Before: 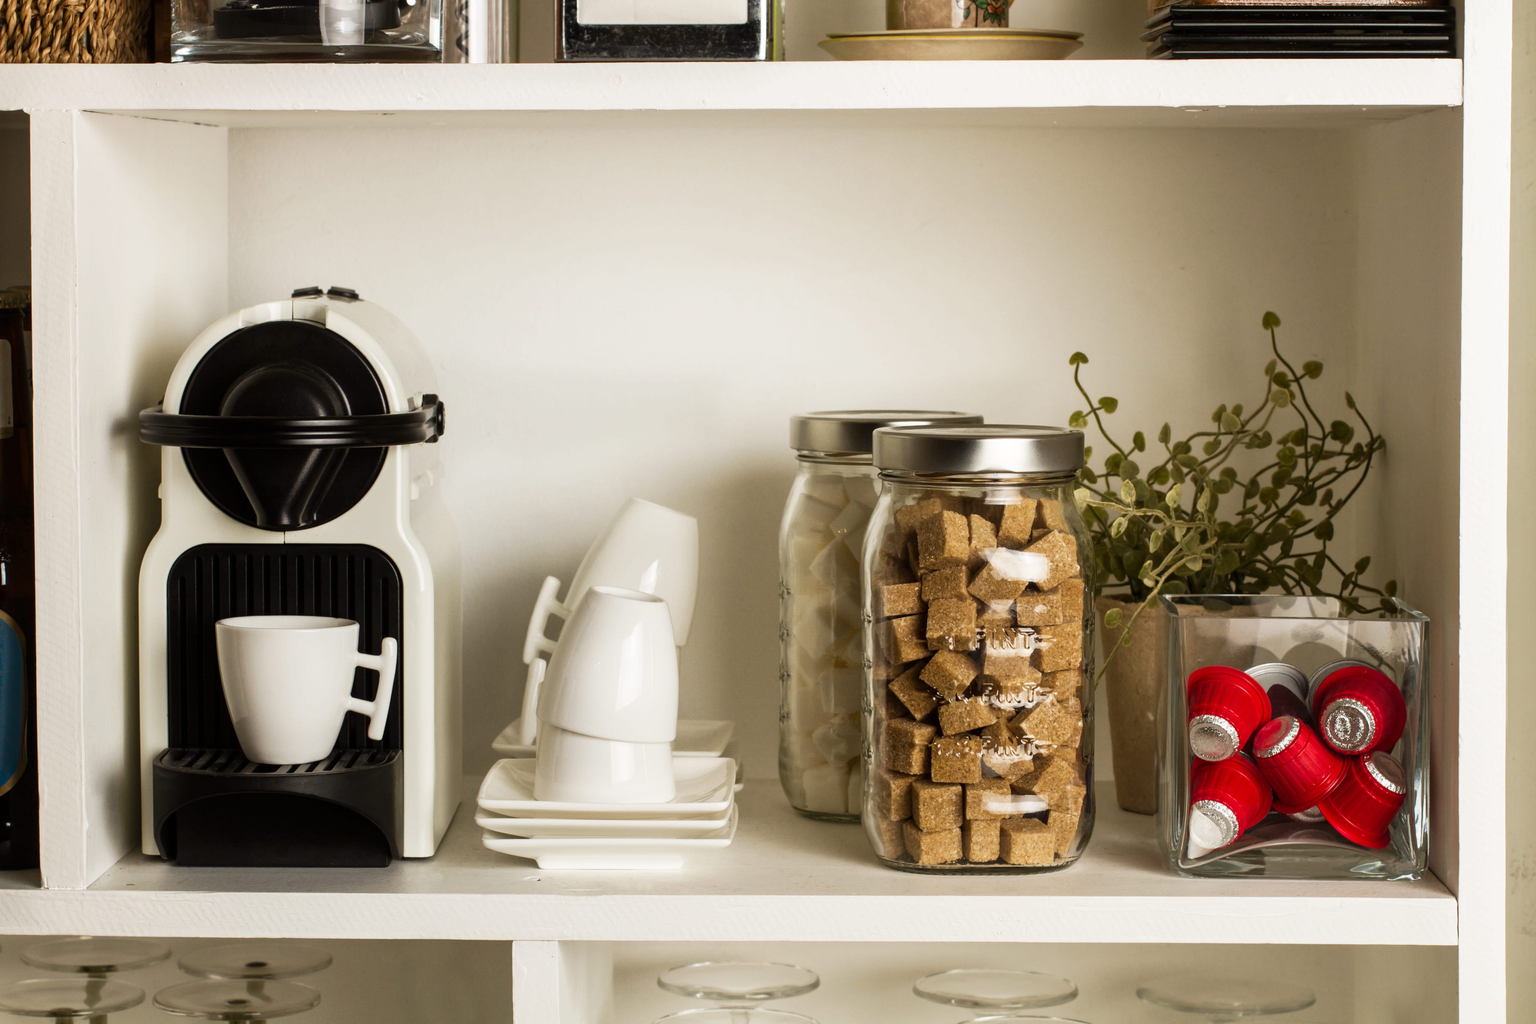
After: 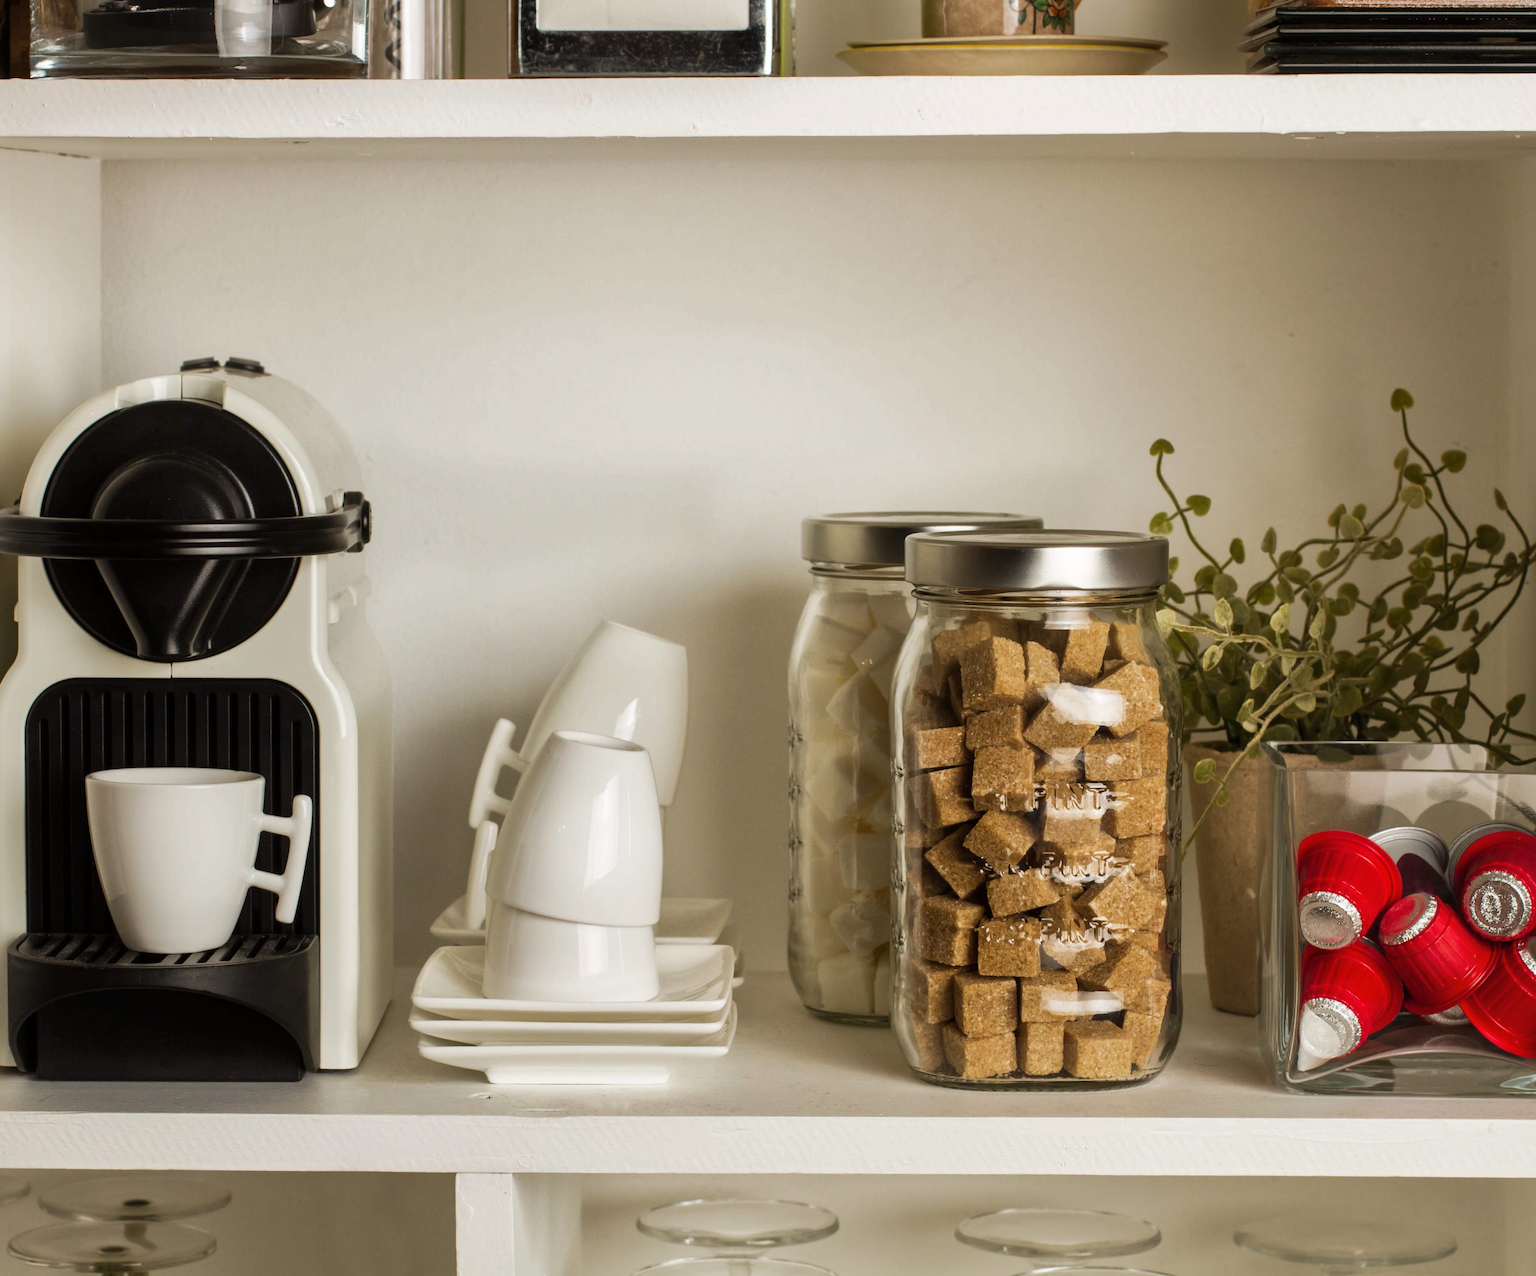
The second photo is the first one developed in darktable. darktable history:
shadows and highlights: shadows 30
crop and rotate: left 9.597%, right 10.195%
